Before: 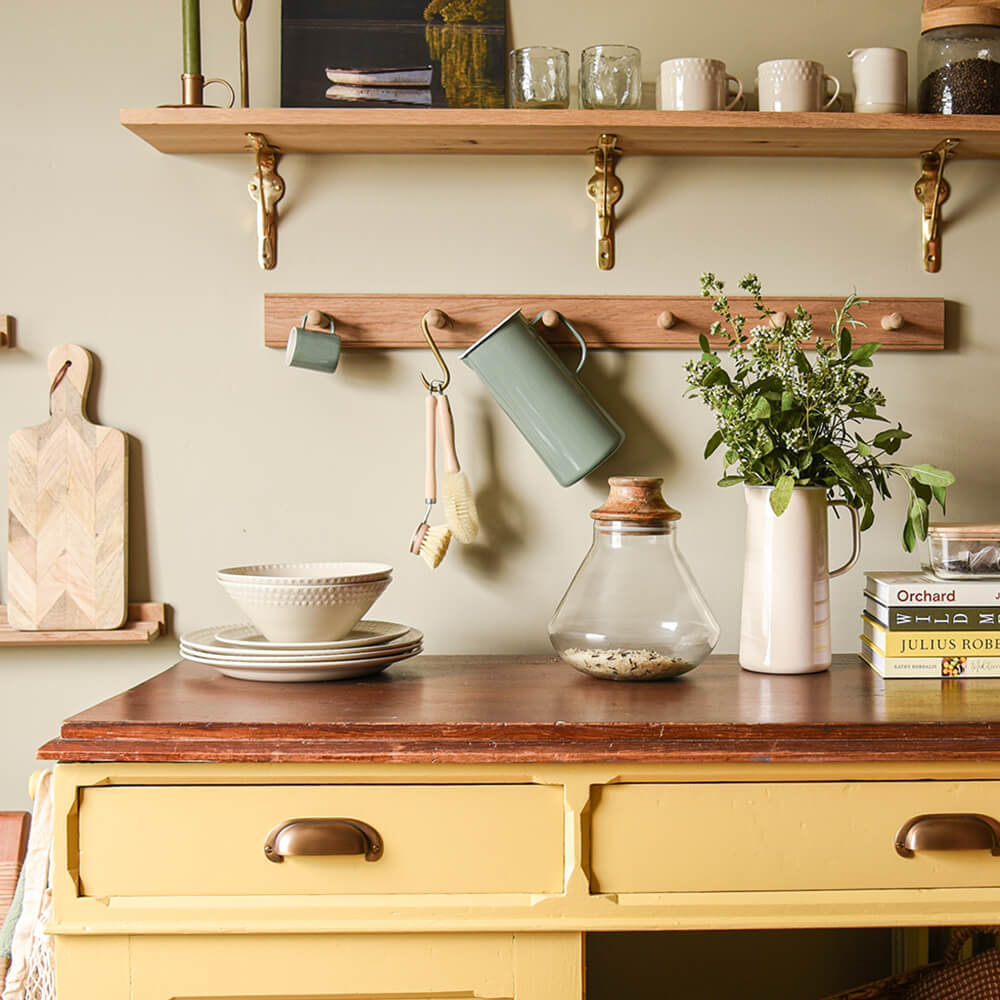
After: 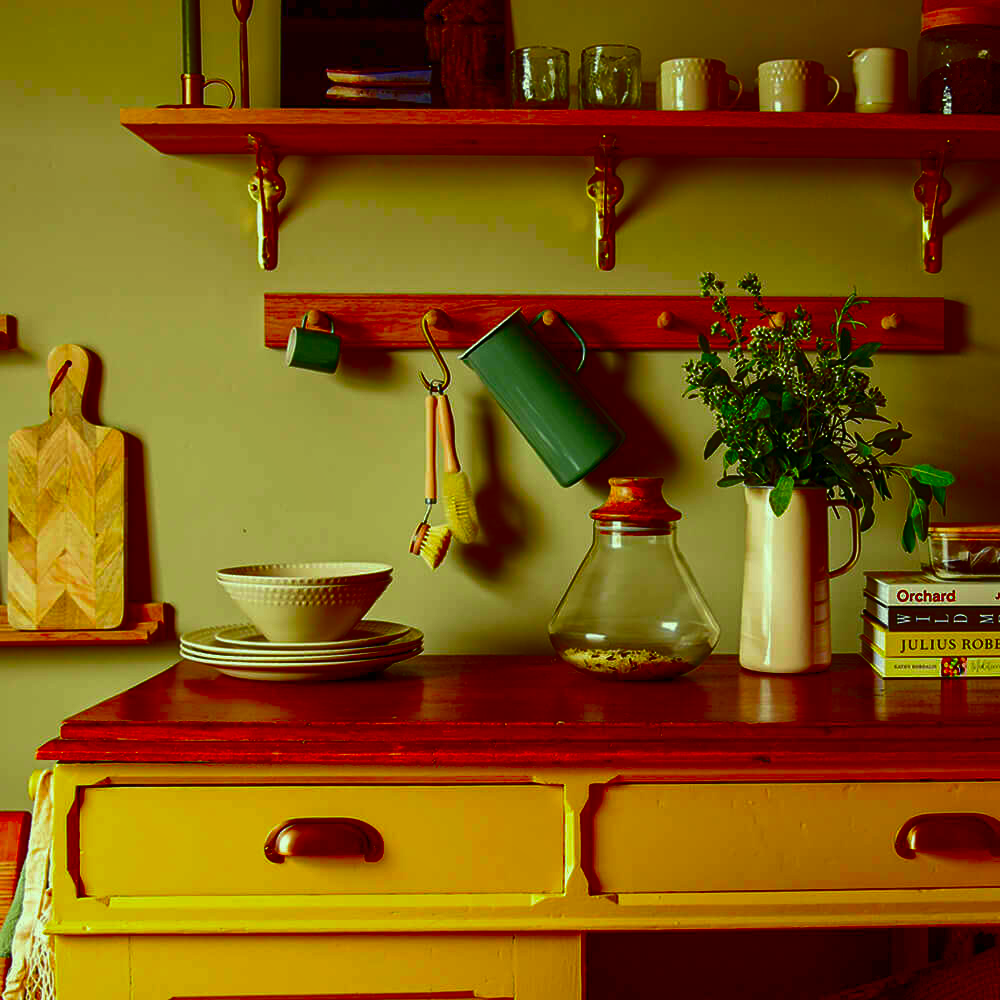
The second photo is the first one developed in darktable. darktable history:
shadows and highlights: shadows -20, white point adjustment -2, highlights -35
color correction: highlights a* -10.77, highlights b* 9.8, saturation 1.72
contrast brightness saturation: brightness -1, saturation 1
exposure: compensate exposure bias true, compensate highlight preservation false
